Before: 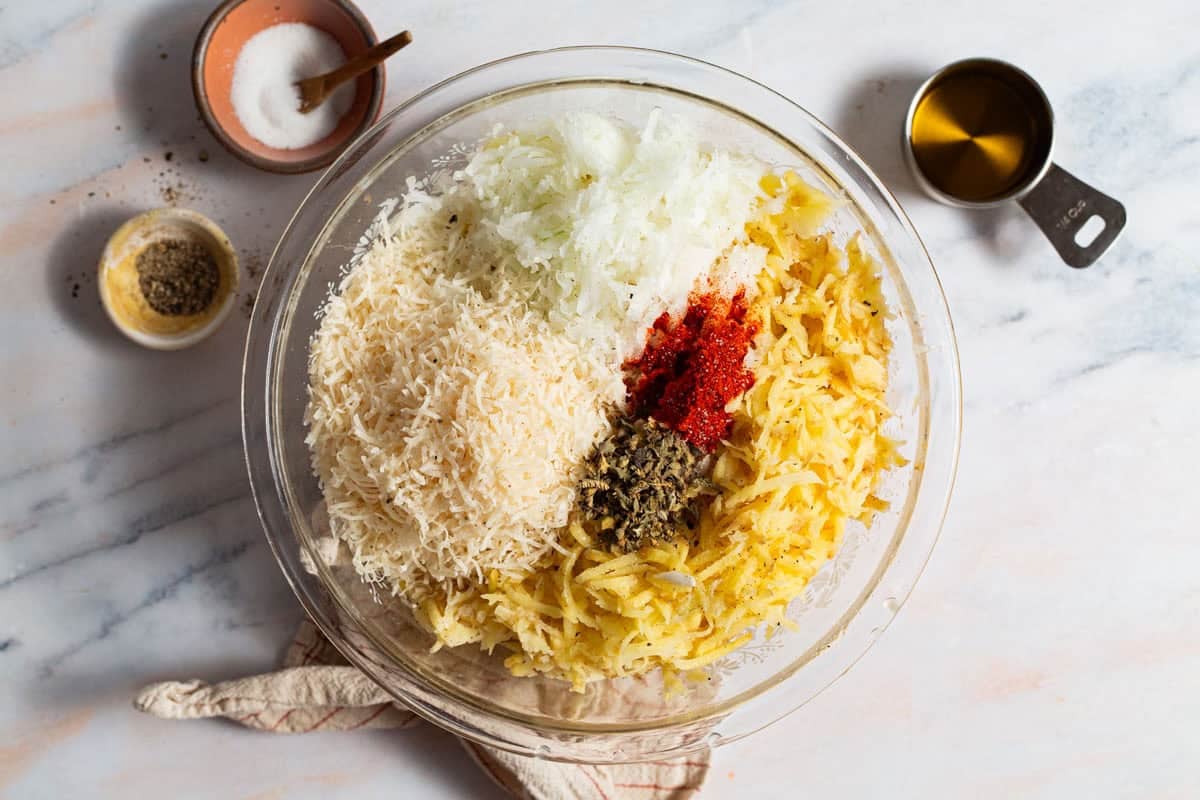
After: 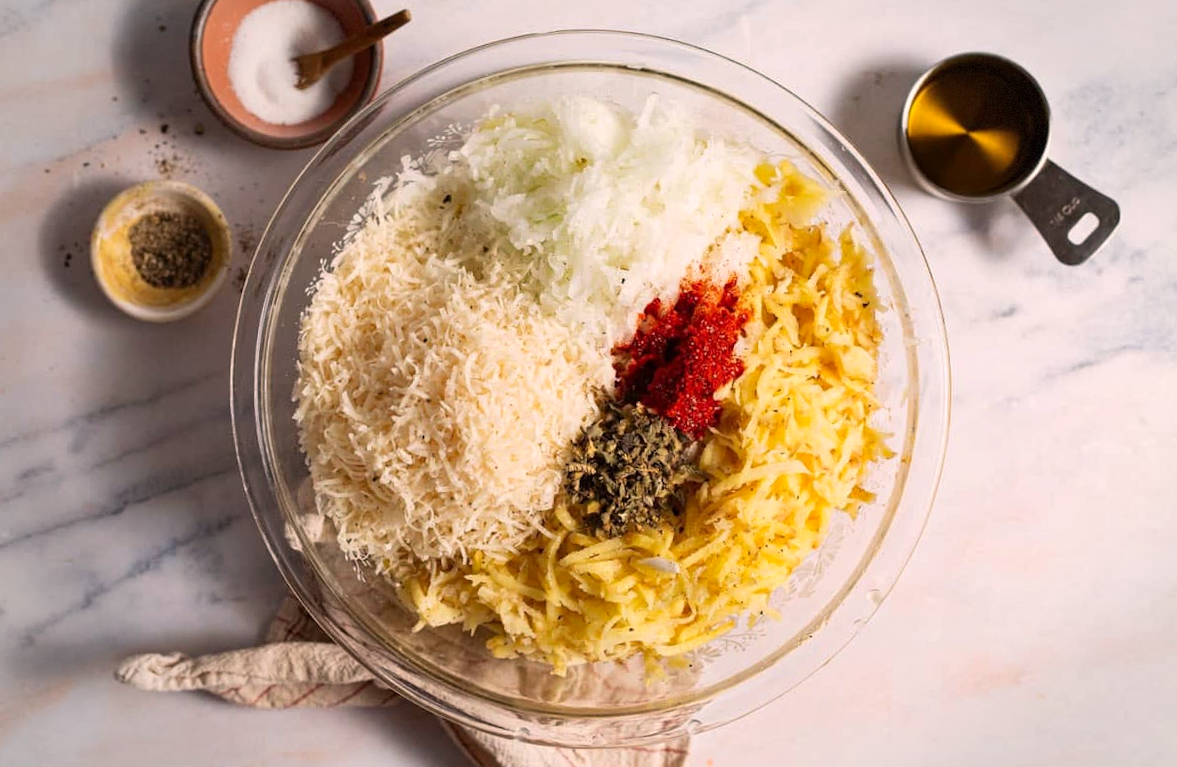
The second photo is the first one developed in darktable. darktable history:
rotate and perspective: rotation 1.57°, crop left 0.018, crop right 0.982, crop top 0.039, crop bottom 0.961
vignetting: fall-off start 91%, fall-off radius 39.39%, brightness -0.182, saturation -0.3, width/height ratio 1.219, shape 1.3, dithering 8-bit output, unbound false
color correction: highlights a* 7.34, highlights b* 4.37
